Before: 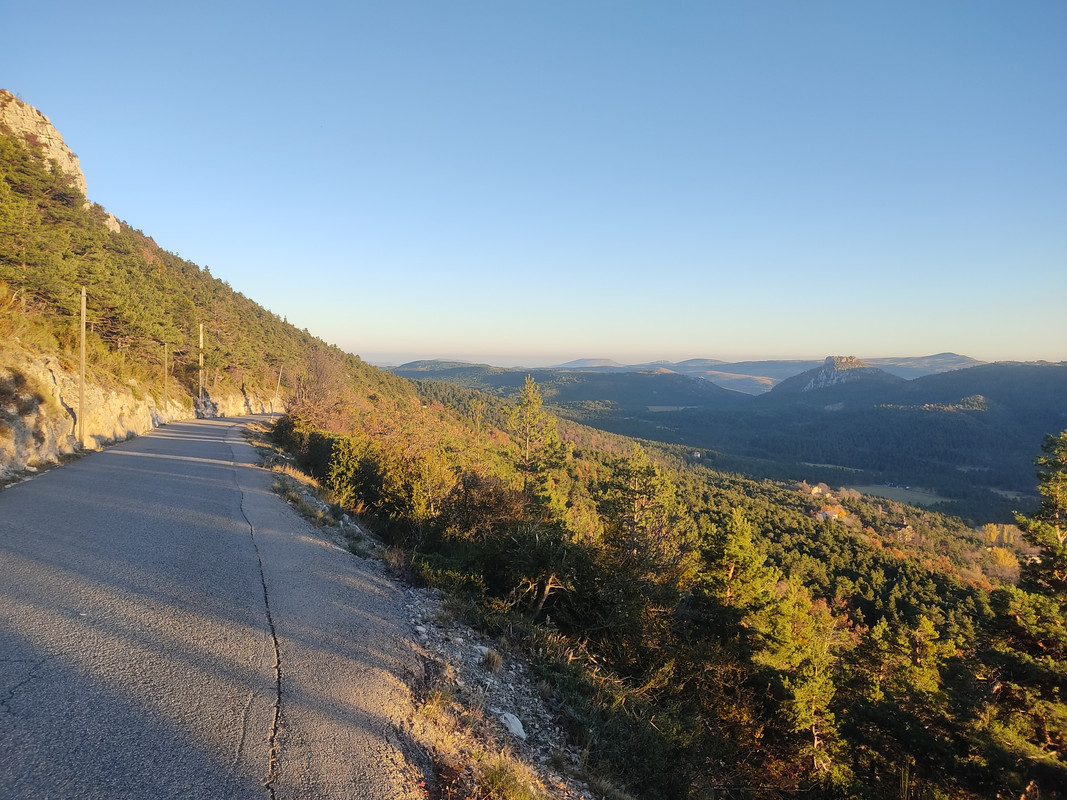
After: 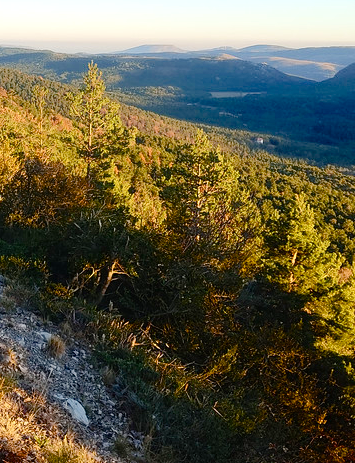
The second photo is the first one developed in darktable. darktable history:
tone equalizer: -8 EV -0.379 EV, -7 EV -0.376 EV, -6 EV -0.339 EV, -5 EV -0.192 EV, -3 EV 0.21 EV, -2 EV 0.317 EV, -1 EV 0.383 EV, +0 EV 0.396 EV
color balance rgb: perceptual saturation grading › global saturation 38.702%, perceptual saturation grading › highlights -50.513%, perceptual saturation grading › shadows 30.917%, global vibrance 15.92%, saturation formula JzAzBz (2021)
exposure: compensate highlight preservation false
crop: left 40.999%, top 39.261%, right 25.702%, bottom 2.808%
